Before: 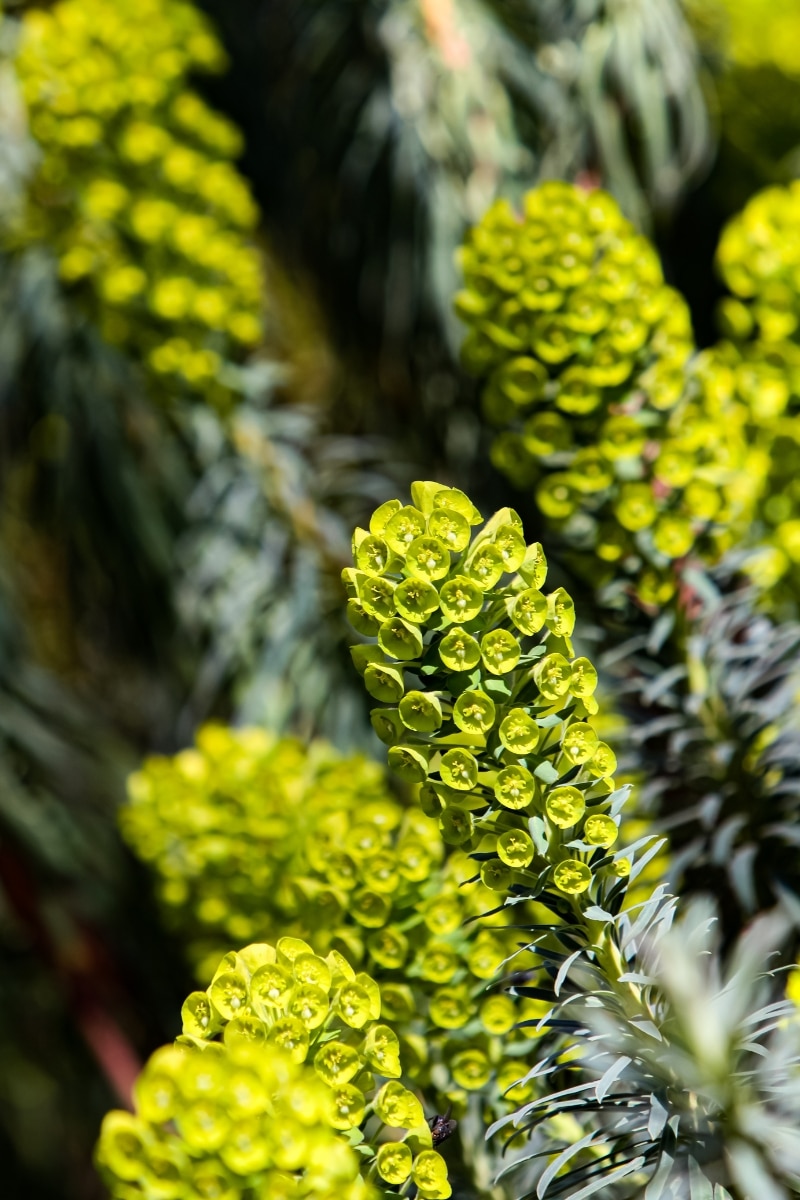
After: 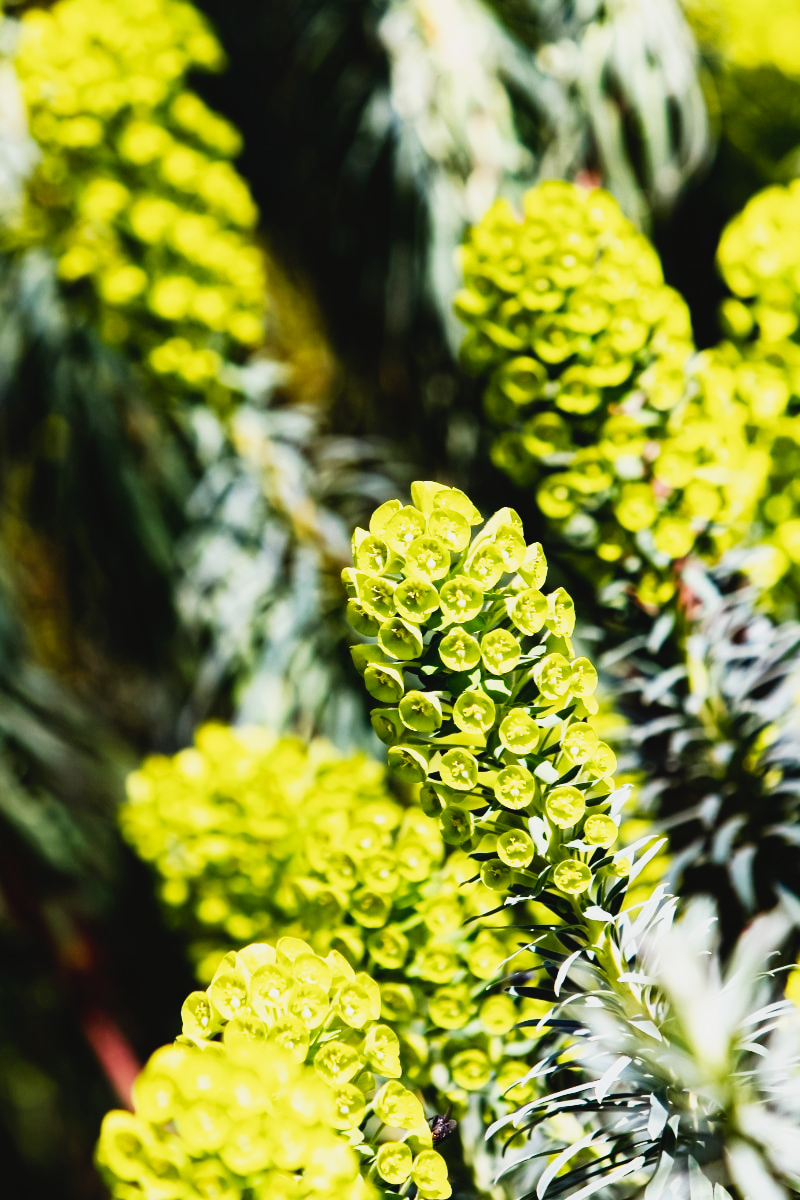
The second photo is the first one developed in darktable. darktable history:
contrast brightness saturation: contrast -0.086, brightness -0.044, saturation -0.113
base curve: curves: ch0 [(0, 0) (0.007, 0.004) (0.027, 0.03) (0.046, 0.07) (0.207, 0.54) (0.442, 0.872) (0.673, 0.972) (1, 1)], preserve colors none
